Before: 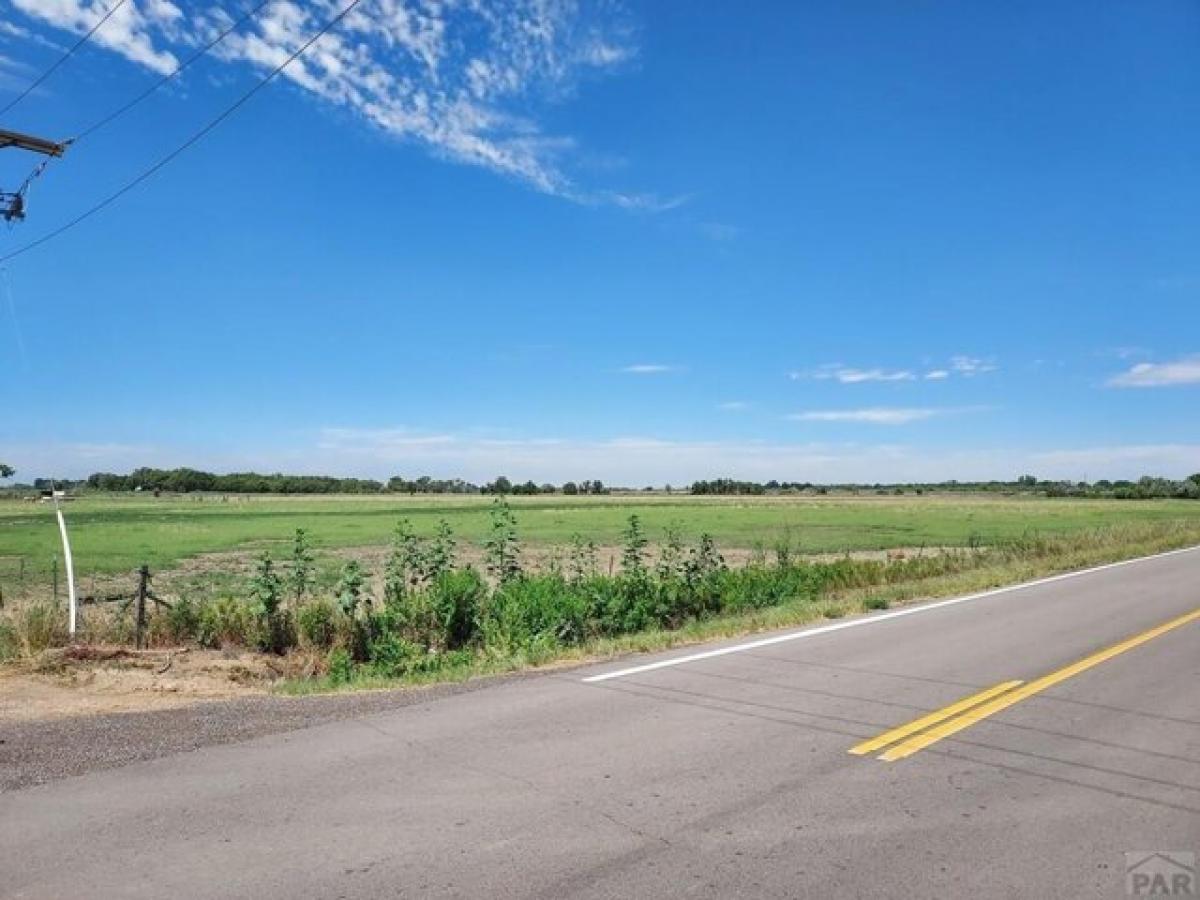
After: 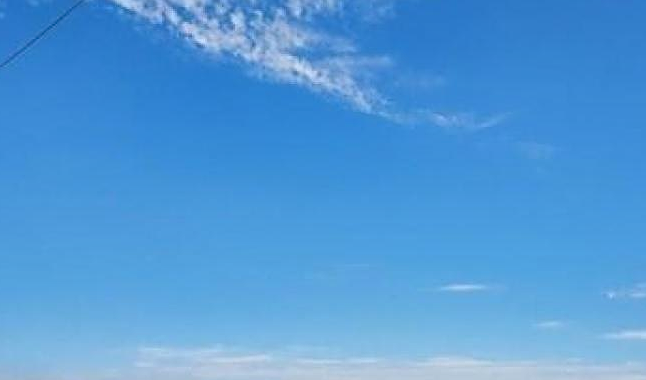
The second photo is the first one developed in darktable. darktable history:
crop: left 15.306%, top 9.065%, right 30.789%, bottom 48.638%
shadows and highlights: shadows 22.7, highlights -48.71, soften with gaussian
sharpen: on, module defaults
